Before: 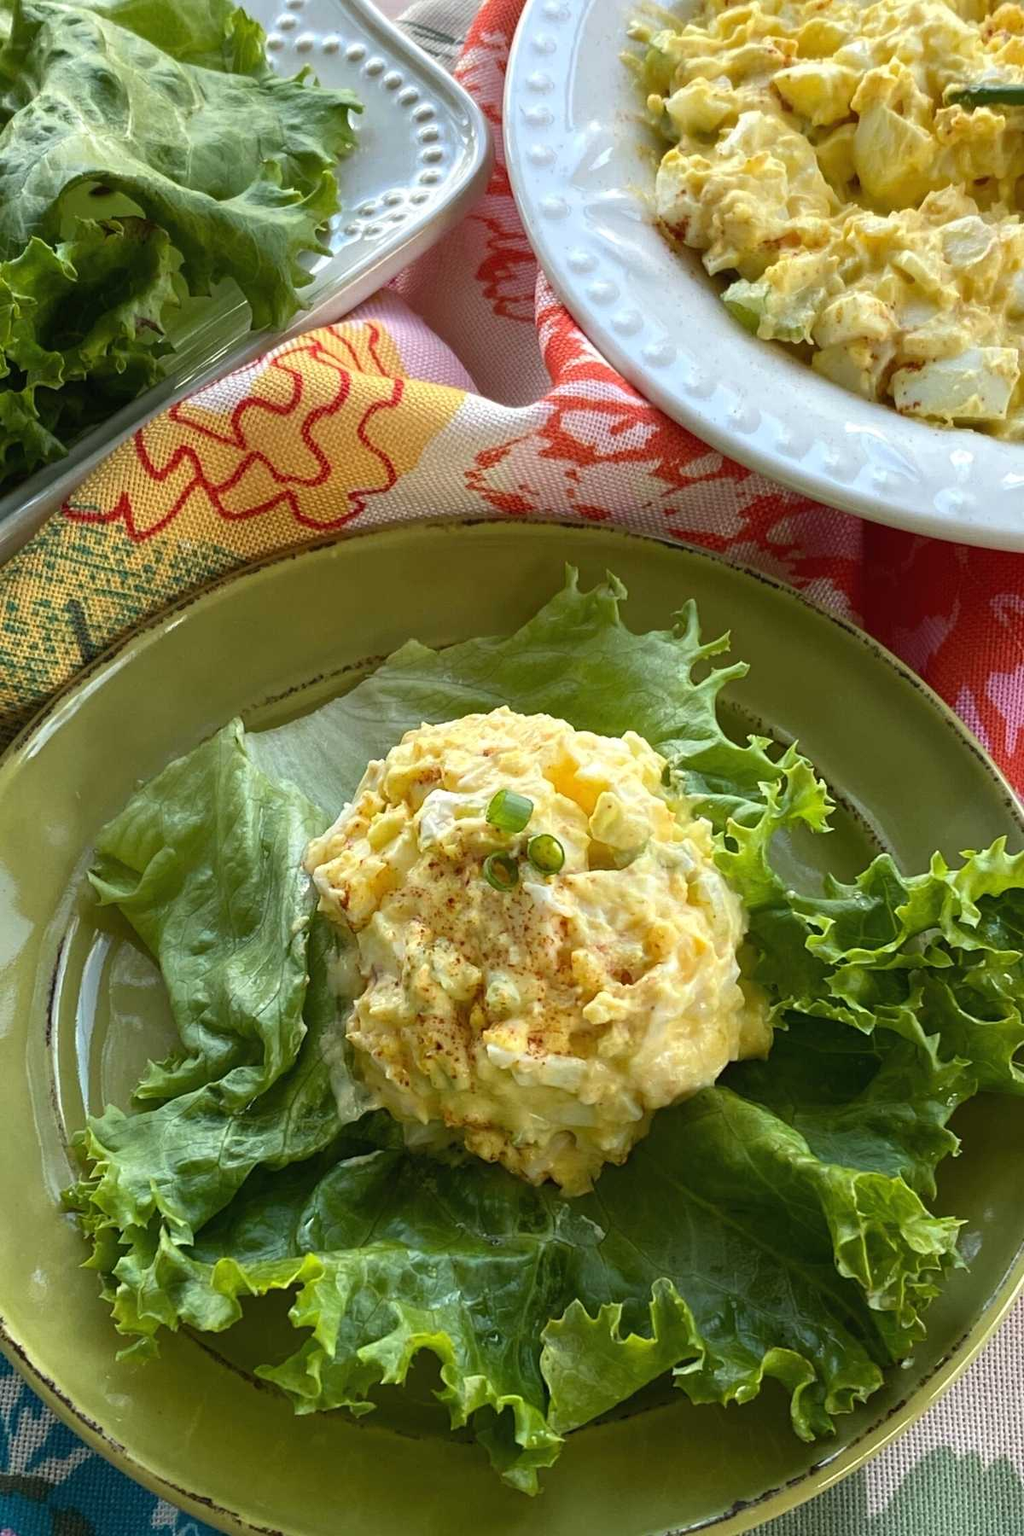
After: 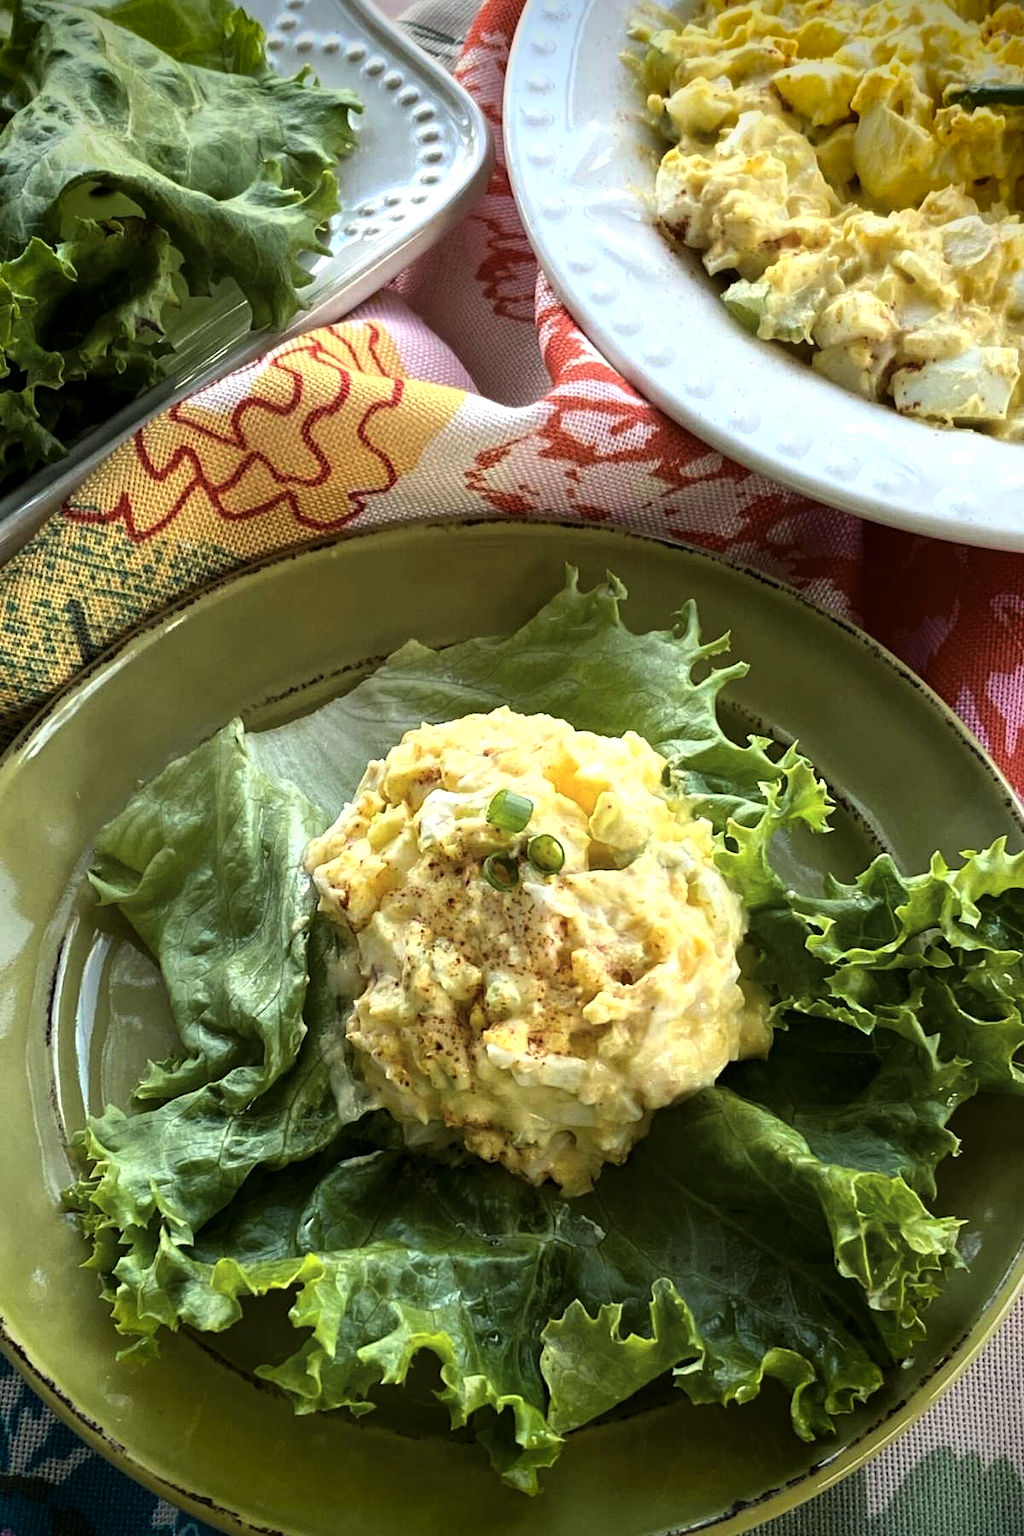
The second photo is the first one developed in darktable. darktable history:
tone curve: curves: ch0 [(0, 0) (0.003, 0.025) (0.011, 0.025) (0.025, 0.029) (0.044, 0.035) (0.069, 0.053) (0.1, 0.083) (0.136, 0.118) (0.177, 0.163) (0.224, 0.22) (0.277, 0.295) (0.335, 0.371) (0.399, 0.444) (0.468, 0.524) (0.543, 0.618) (0.623, 0.702) (0.709, 0.79) (0.801, 0.89) (0.898, 0.973) (1, 1)], color space Lab, independent channels, preserve colors none
vignetting: brightness -0.983, saturation 0.496
levels: levels [0.029, 0.545, 0.971]
